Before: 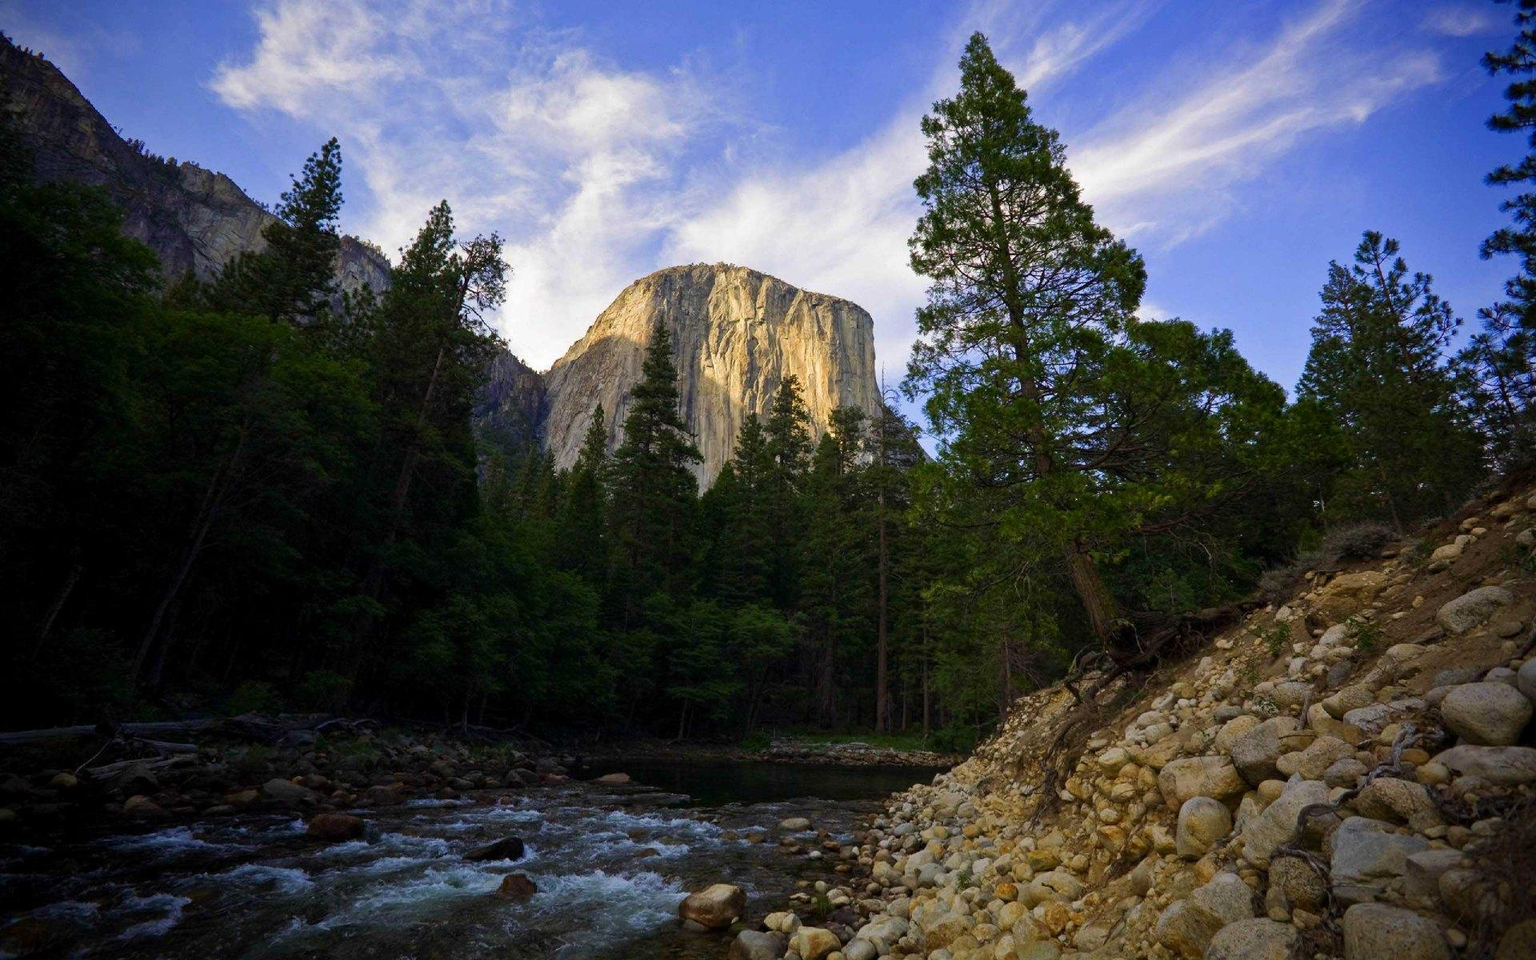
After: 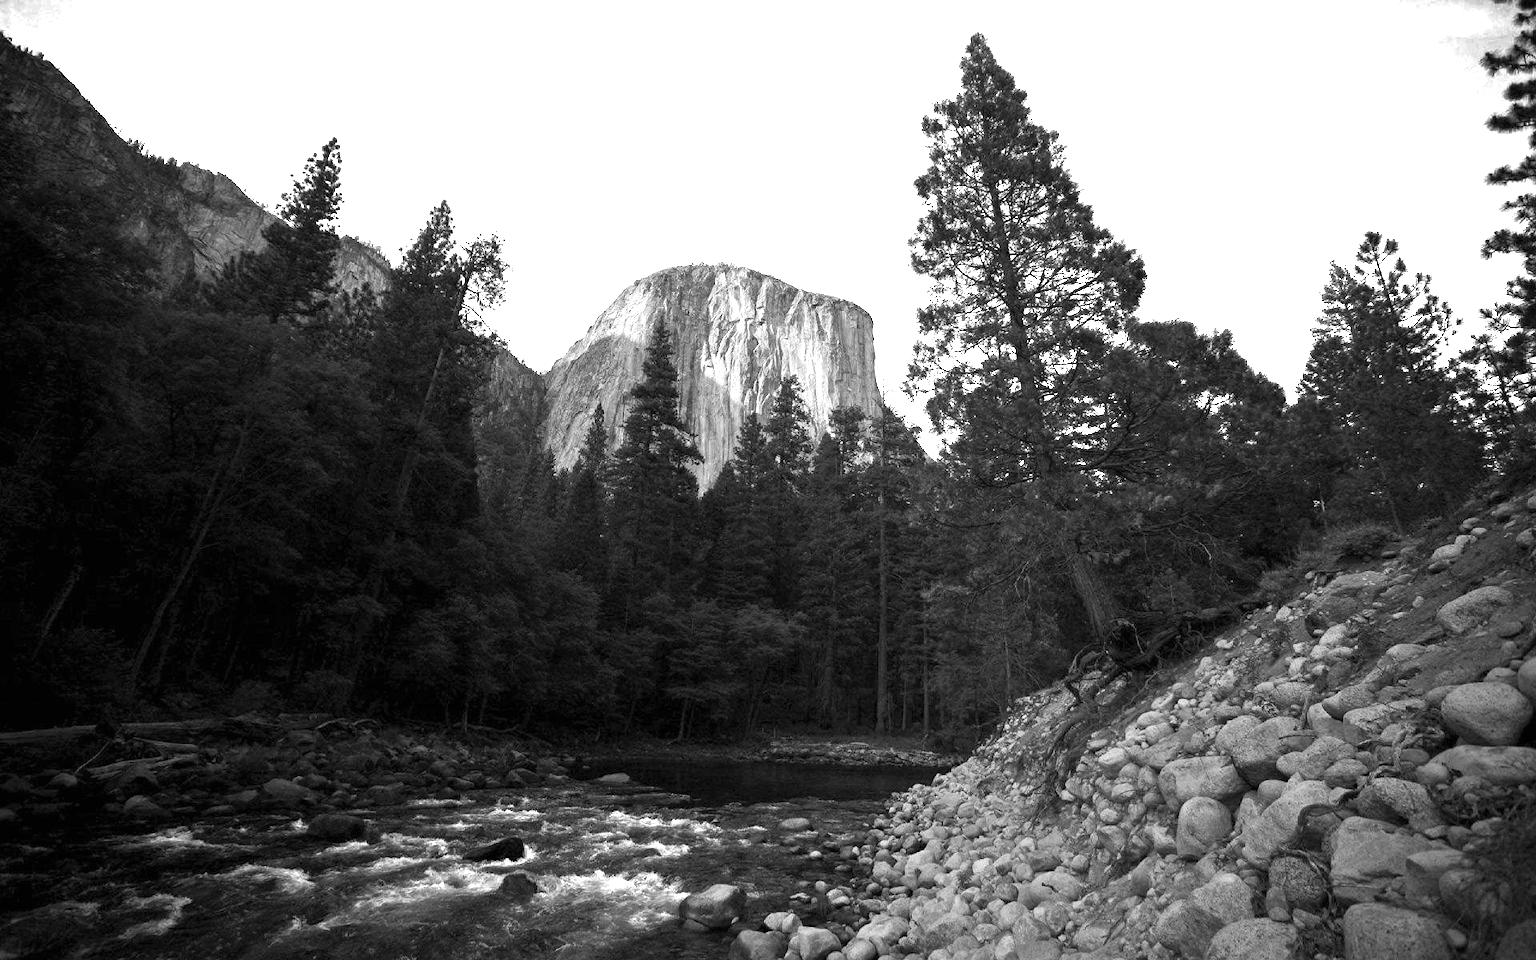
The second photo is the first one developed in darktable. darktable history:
exposure: black level correction 0, exposure 1.095 EV, compensate exposure bias true, compensate highlight preservation false
color zones: curves: ch0 [(0, 0.613) (0.01, 0.613) (0.245, 0.448) (0.498, 0.529) (0.642, 0.665) (0.879, 0.777) (0.99, 0.613)]; ch1 [(0, 0) (0.143, 0) (0.286, 0) (0.429, 0) (0.571, 0) (0.714, 0) (0.857, 0)]
color balance rgb: power › chroma 2.482%, power › hue 71°, highlights gain › luminance 14.611%, linear chroma grading › global chroma 8.942%, perceptual saturation grading › global saturation 29.761%, global vibrance 20%
